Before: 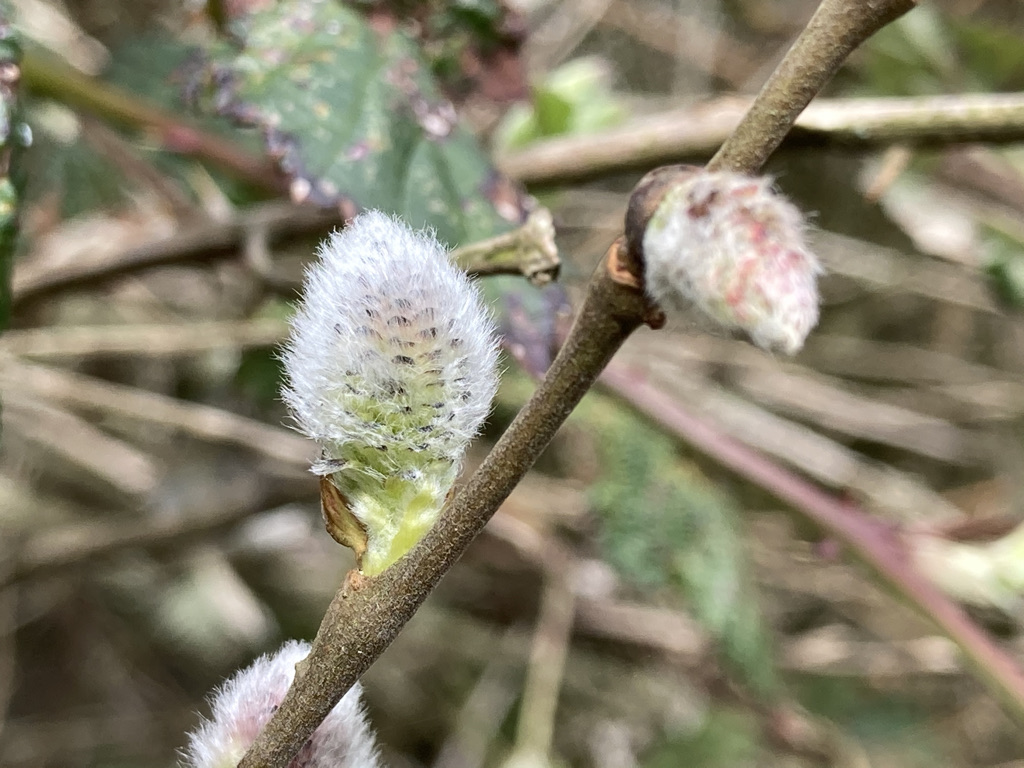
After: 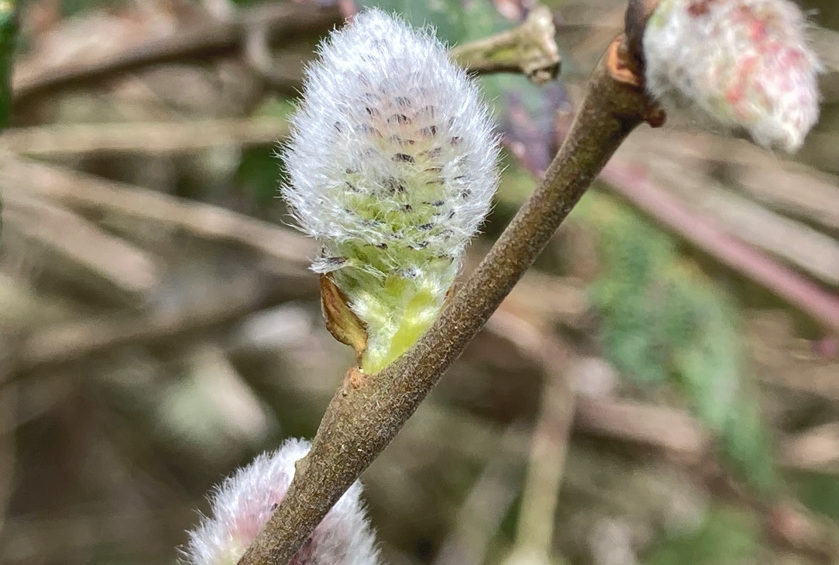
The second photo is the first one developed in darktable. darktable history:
crop: top 26.432%, right 18.043%
tone curve: curves: ch0 [(0, 0) (0.003, 0.023) (0.011, 0.033) (0.025, 0.057) (0.044, 0.099) (0.069, 0.132) (0.1, 0.155) (0.136, 0.179) (0.177, 0.213) (0.224, 0.255) (0.277, 0.299) (0.335, 0.347) (0.399, 0.407) (0.468, 0.473) (0.543, 0.546) (0.623, 0.619) (0.709, 0.698) (0.801, 0.775) (0.898, 0.871) (1, 1)], color space Lab, independent channels, preserve colors none
